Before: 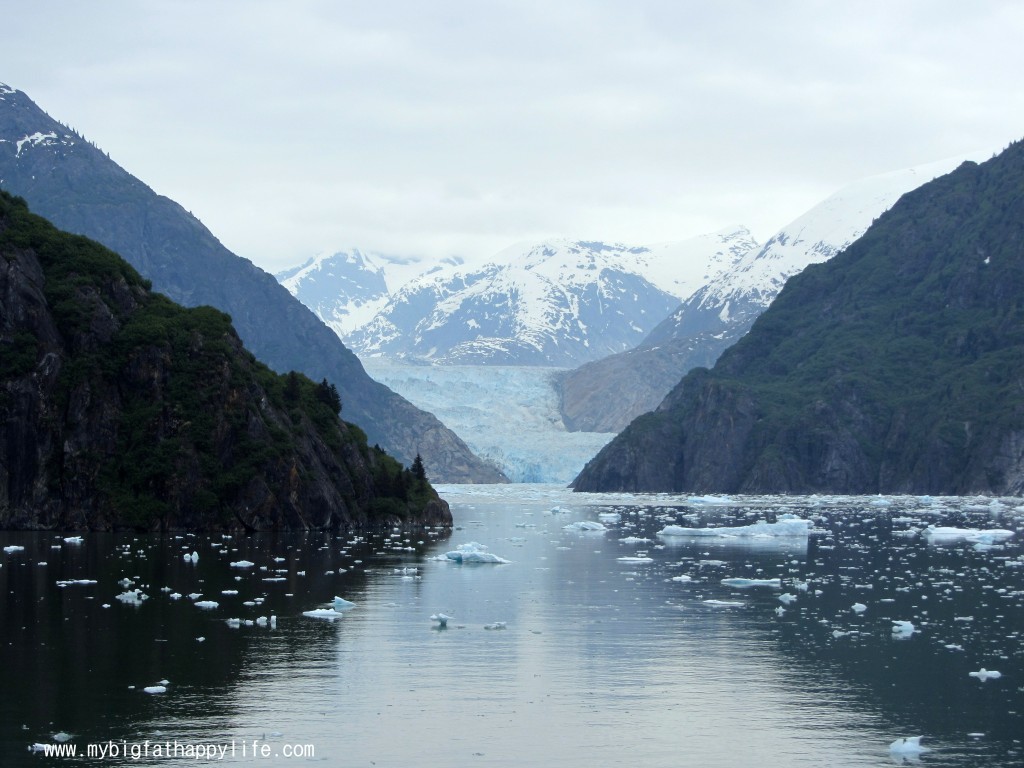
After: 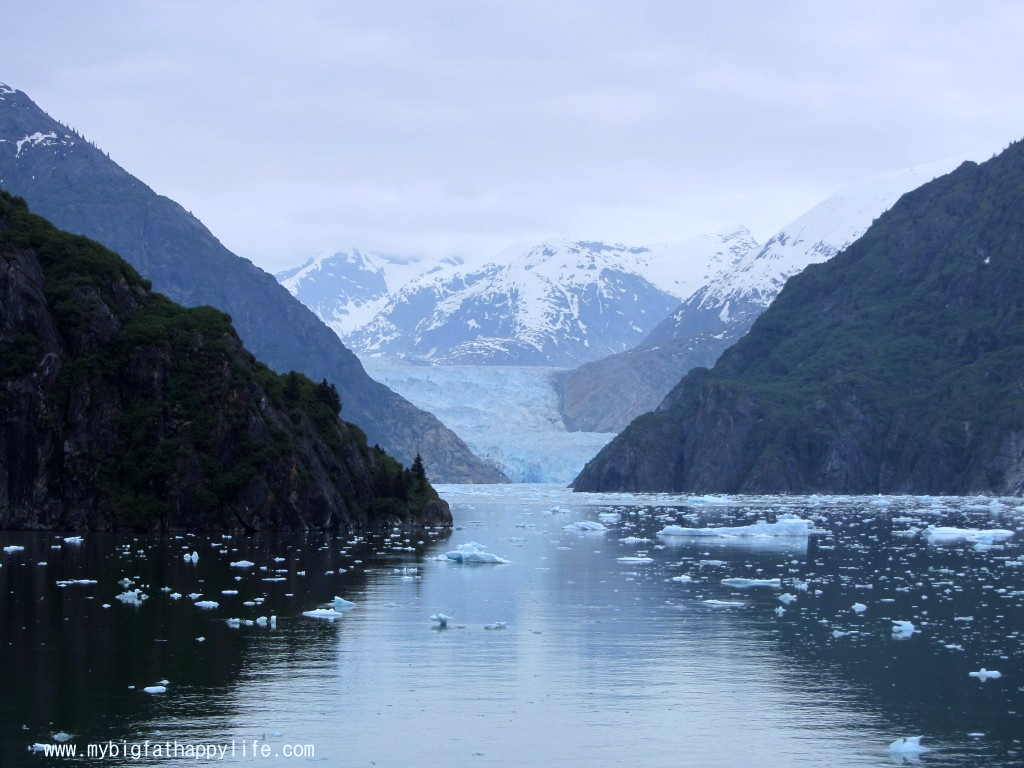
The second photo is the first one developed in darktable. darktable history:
white balance: red 0.931, blue 1.11
graduated density: density 0.38 EV, hardness 21%, rotation -6.11°, saturation 32%
